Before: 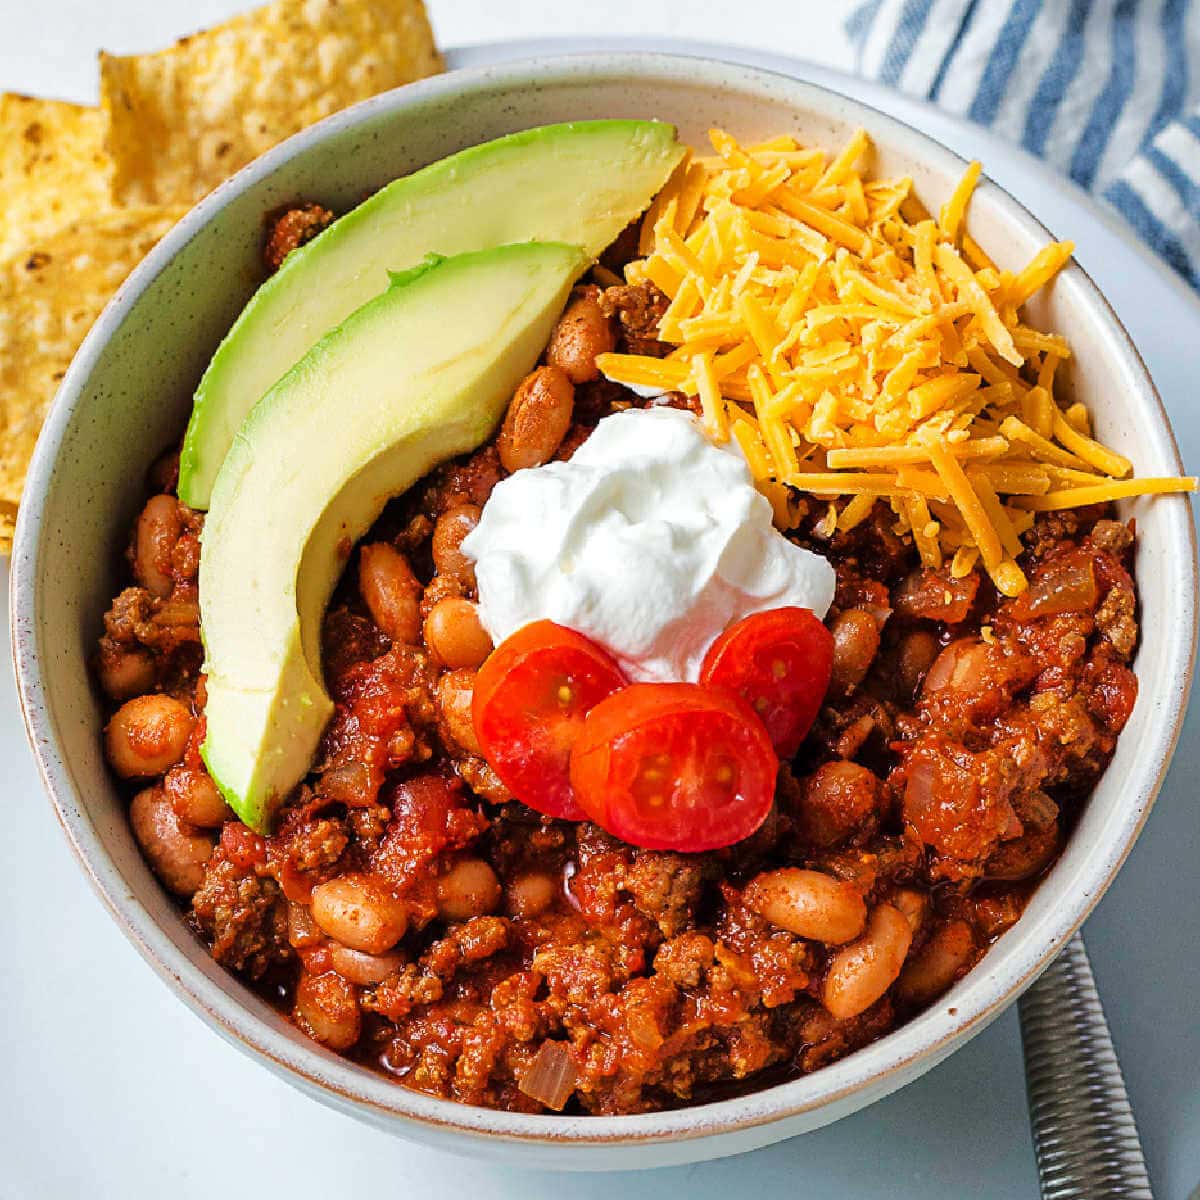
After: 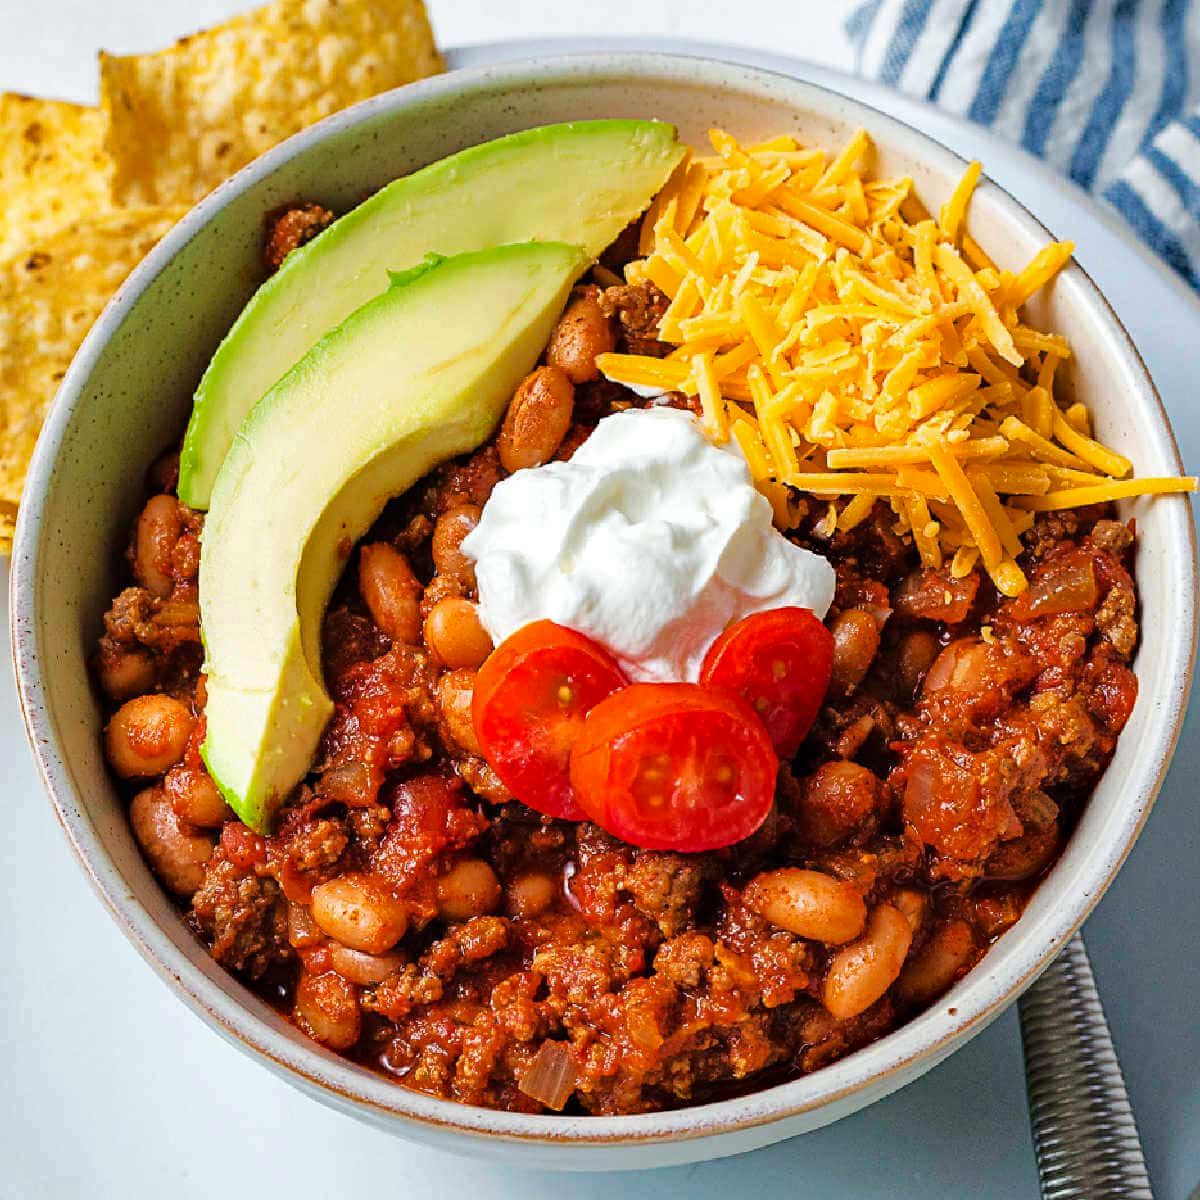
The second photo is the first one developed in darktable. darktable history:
haze removal: strength 0.288, distance 0.243, compatibility mode true, adaptive false
